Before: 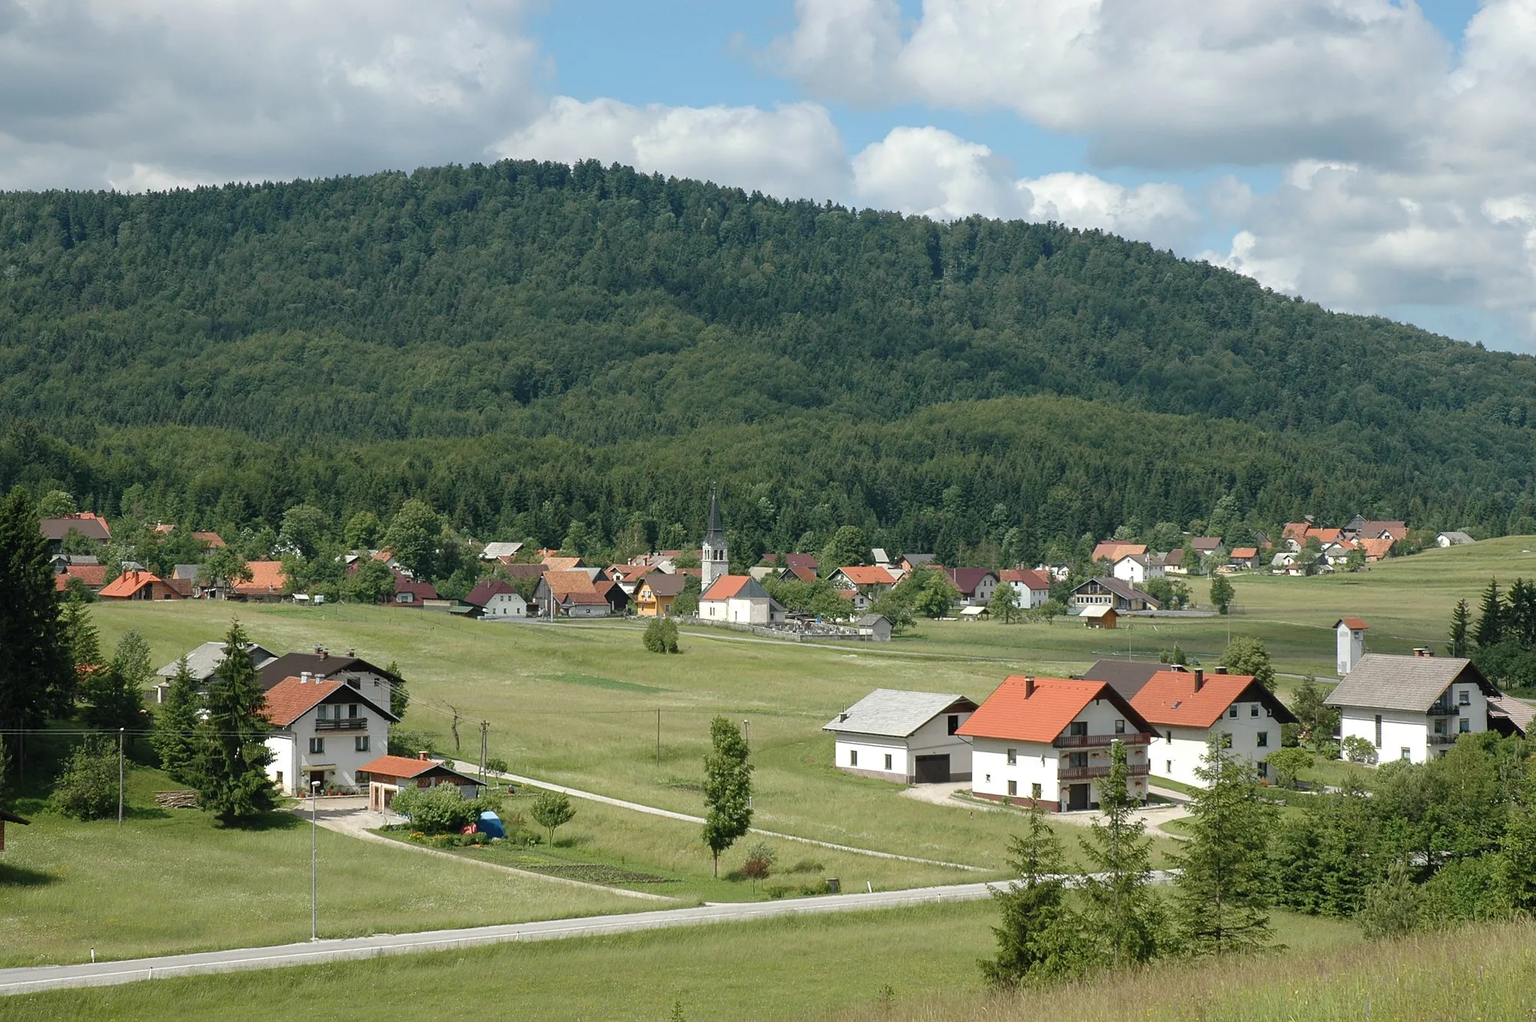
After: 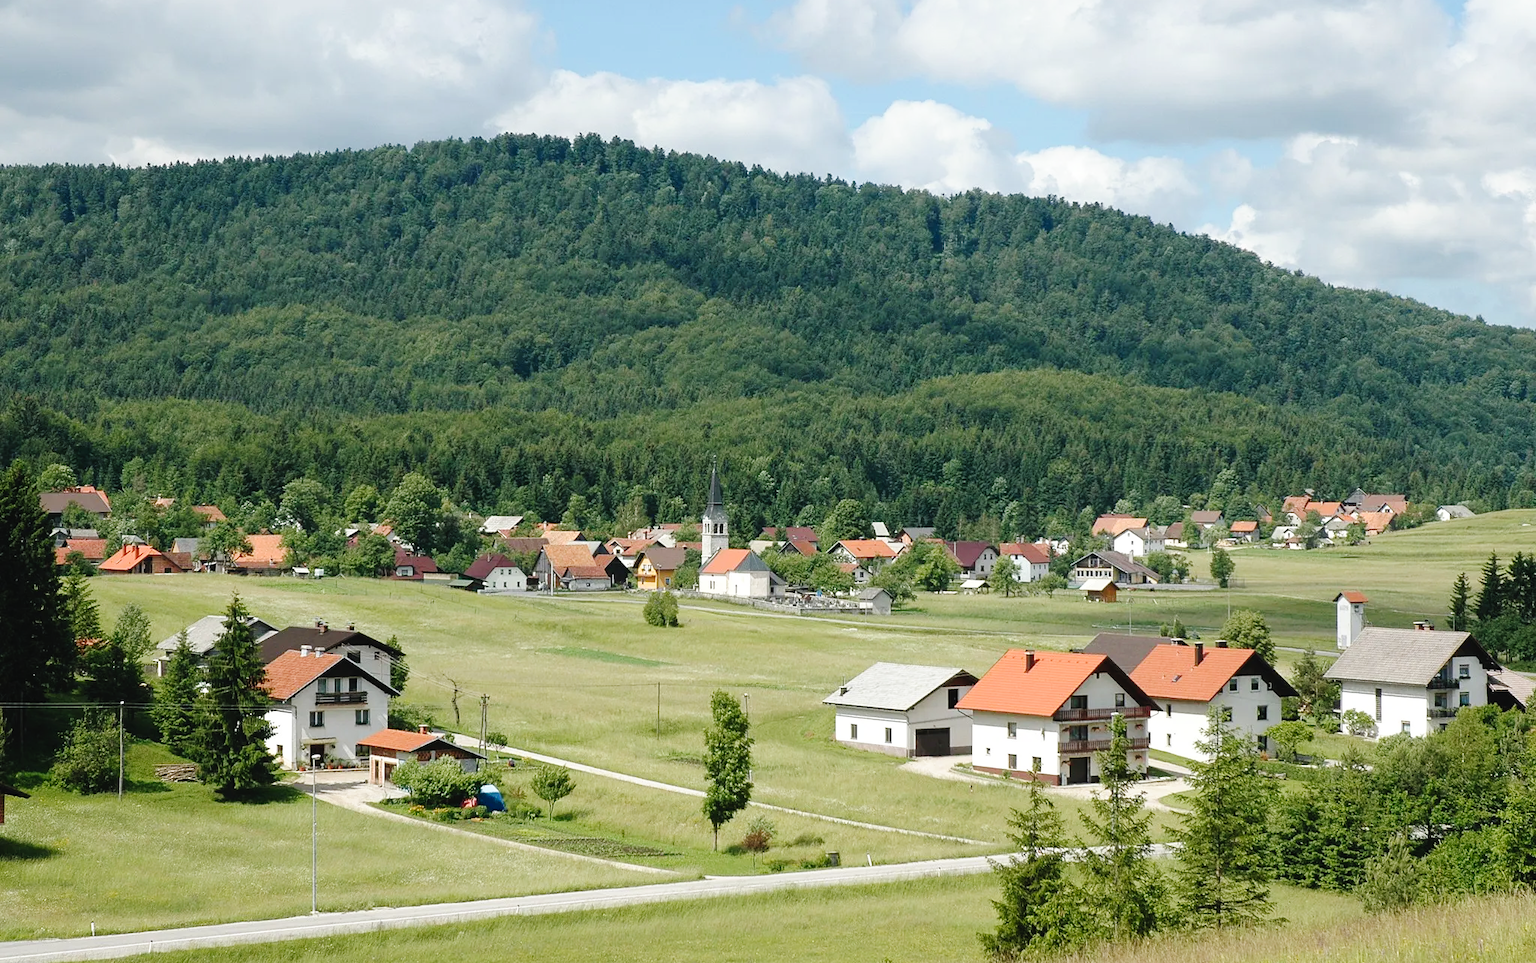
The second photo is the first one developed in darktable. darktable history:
crop and rotate: top 2.599%, bottom 3.083%
tone curve: curves: ch0 [(0, 0.023) (0.087, 0.065) (0.184, 0.168) (0.45, 0.54) (0.57, 0.683) (0.722, 0.825) (0.877, 0.948) (1, 1)]; ch1 [(0, 0) (0.388, 0.369) (0.44, 0.45) (0.495, 0.491) (0.534, 0.528) (0.657, 0.655) (1, 1)]; ch2 [(0, 0) (0.353, 0.317) (0.408, 0.427) (0.5, 0.497) (0.534, 0.544) (0.576, 0.605) (0.625, 0.631) (1, 1)], preserve colors none
